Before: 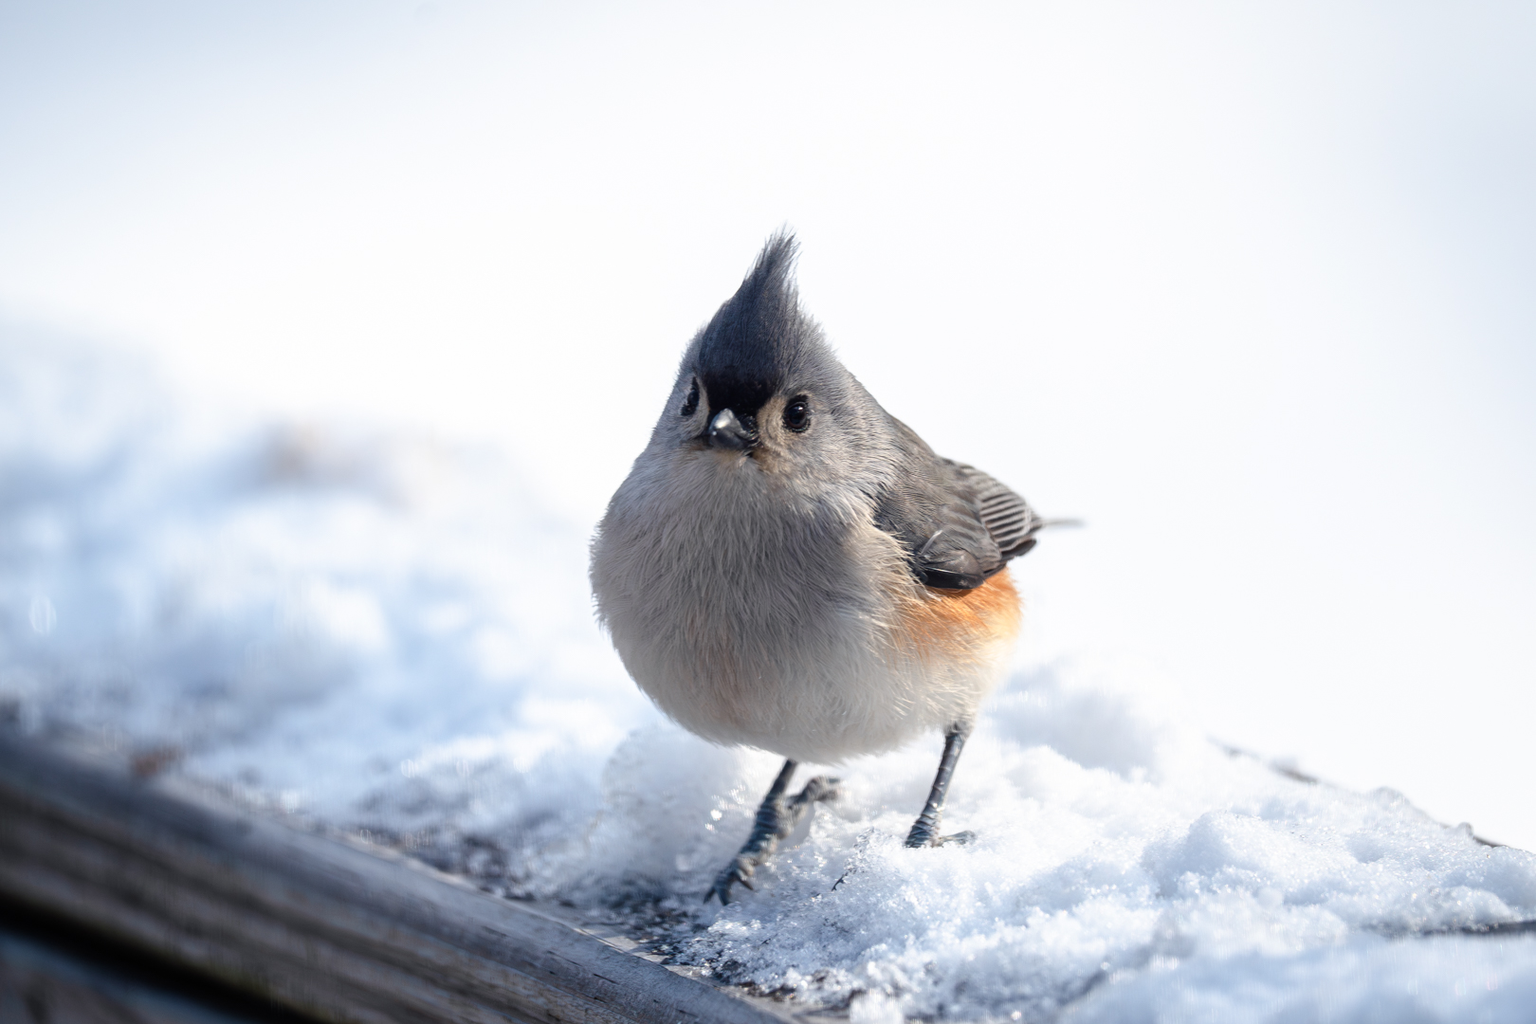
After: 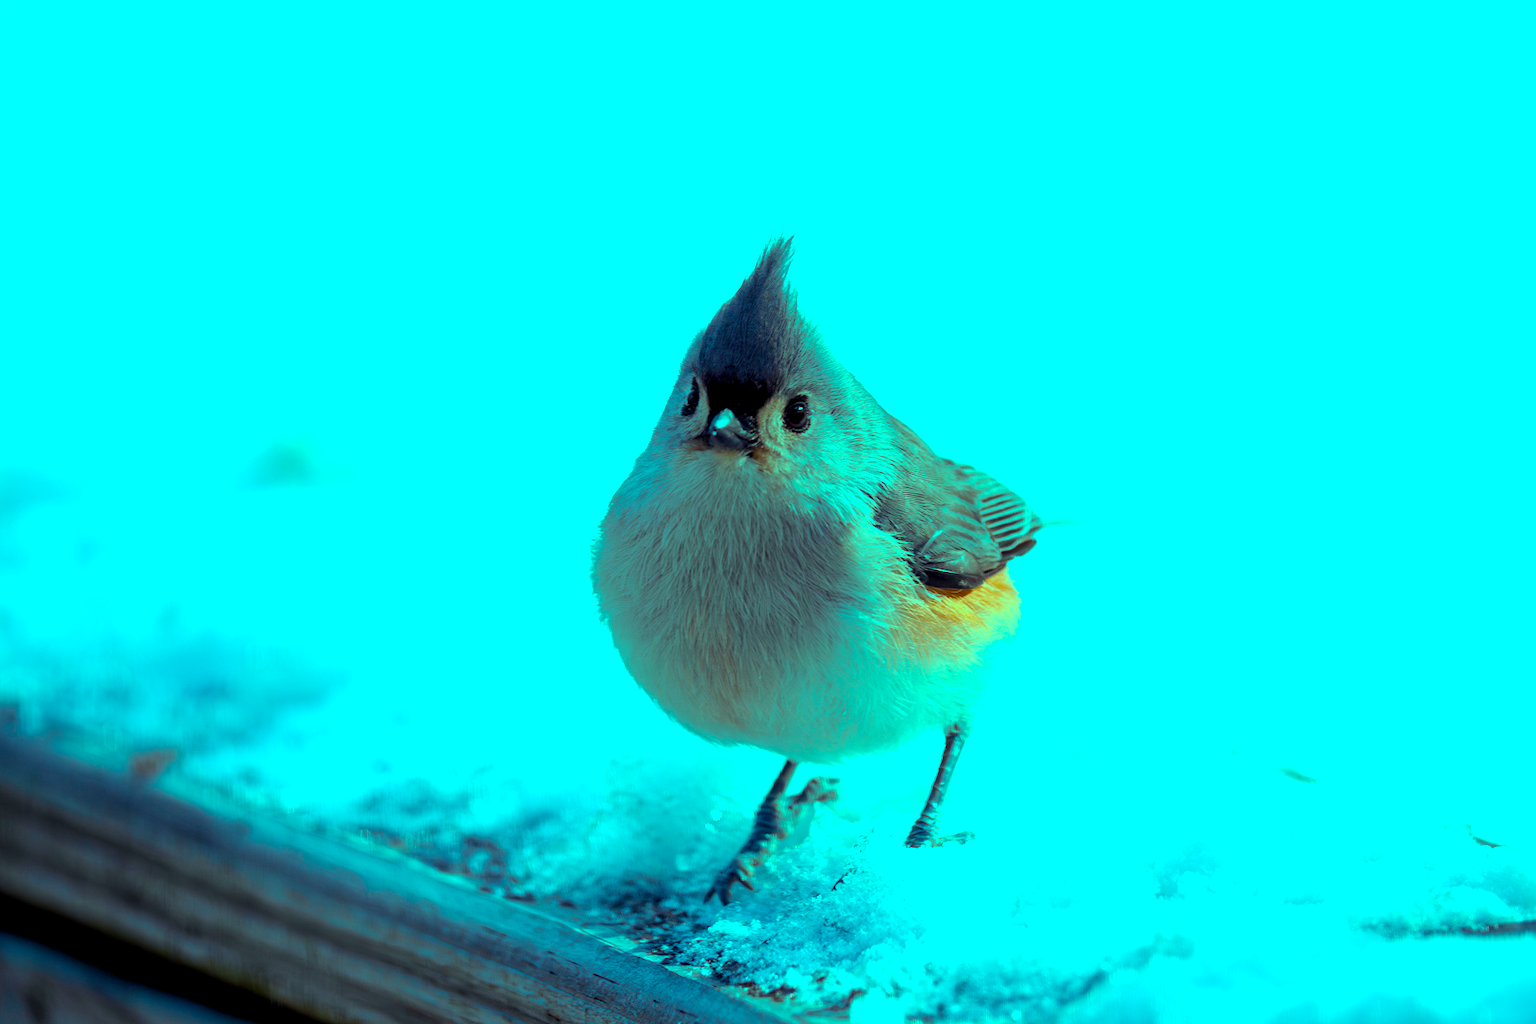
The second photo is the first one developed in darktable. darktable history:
color balance rgb: highlights gain › luminance 19.889%, highlights gain › chroma 13.117%, highlights gain › hue 174.45°, global offset › luminance -0.511%, linear chroma grading › global chroma 0.825%, perceptual saturation grading › global saturation 36.603%, perceptual saturation grading › shadows 35.004%
